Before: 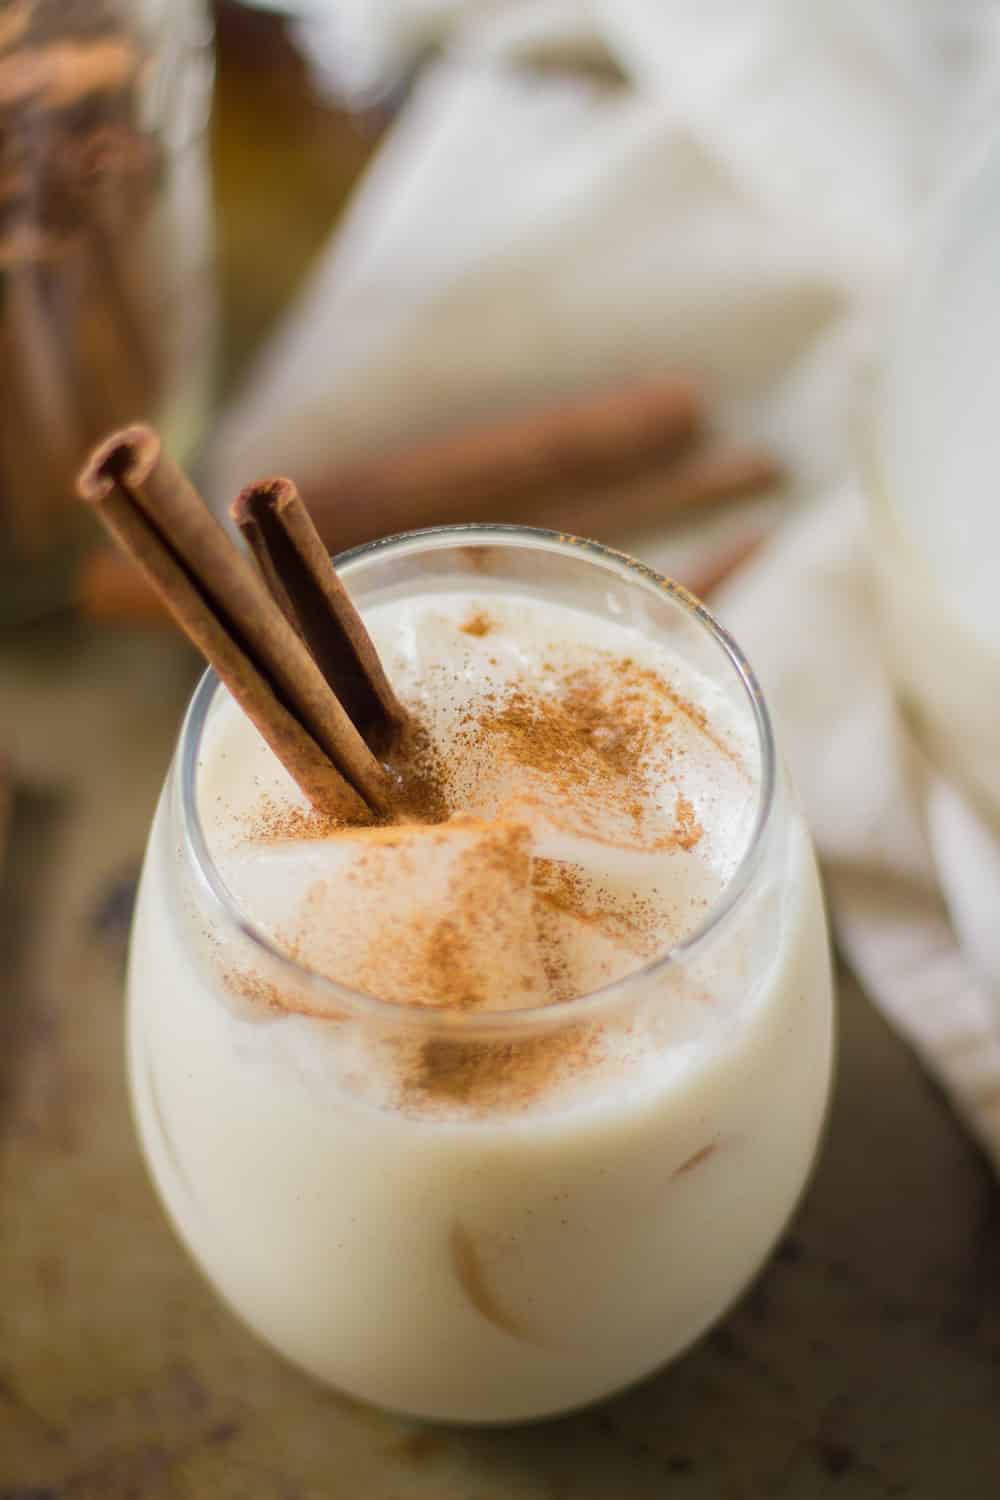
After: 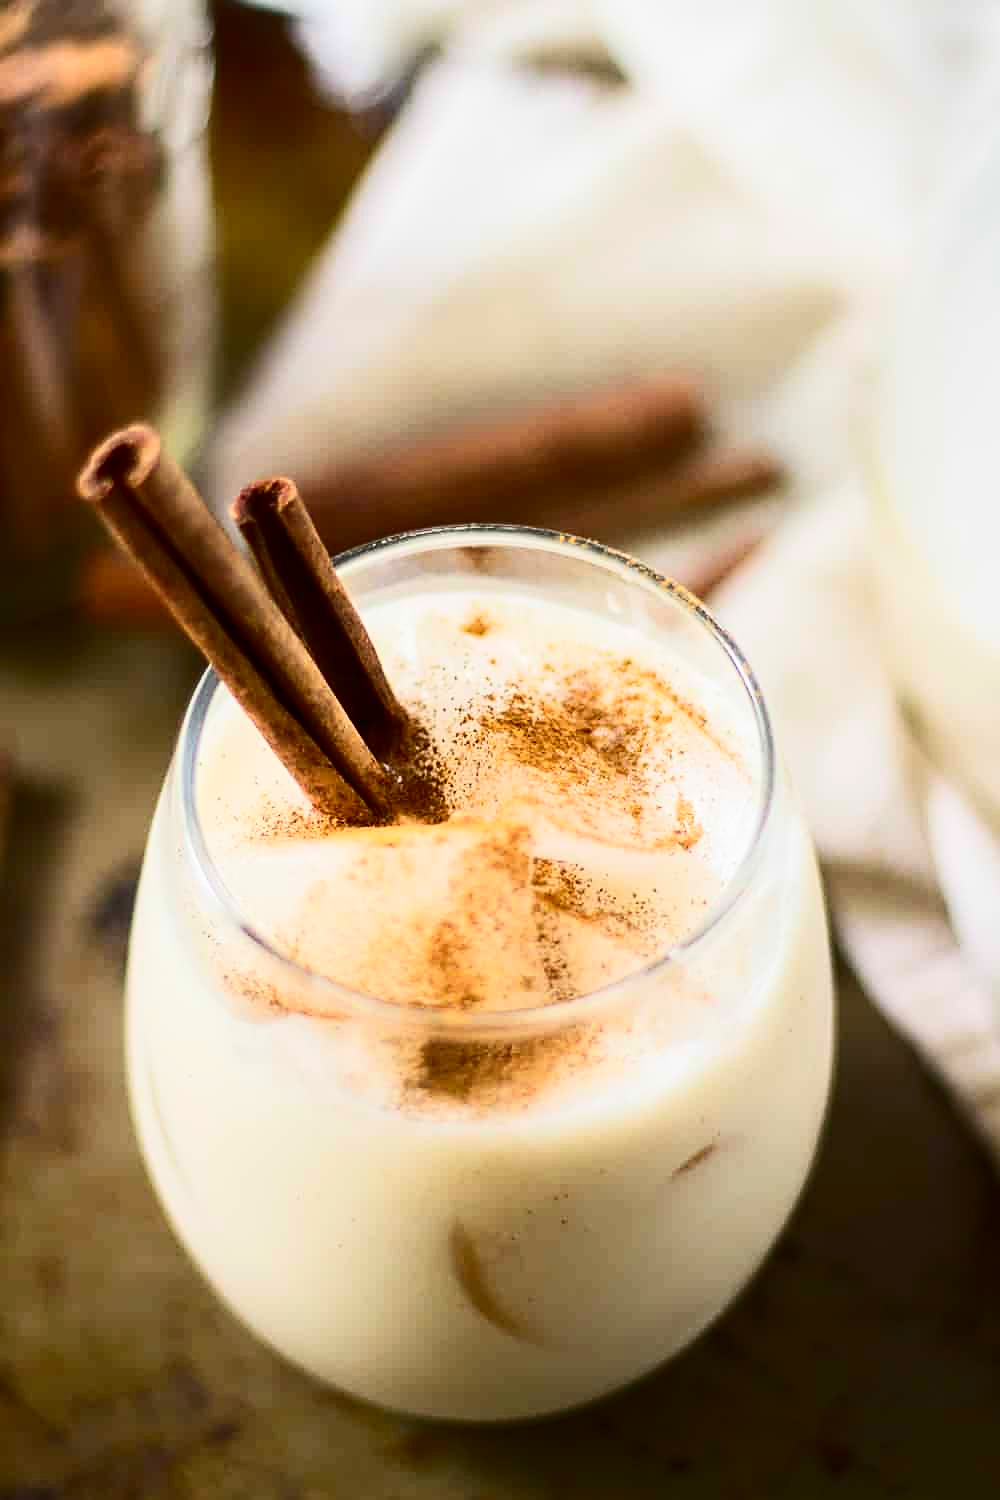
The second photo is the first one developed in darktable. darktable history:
sharpen: on, module defaults
contrast brightness saturation: contrast 0.411, brightness 0.044, saturation 0.261
